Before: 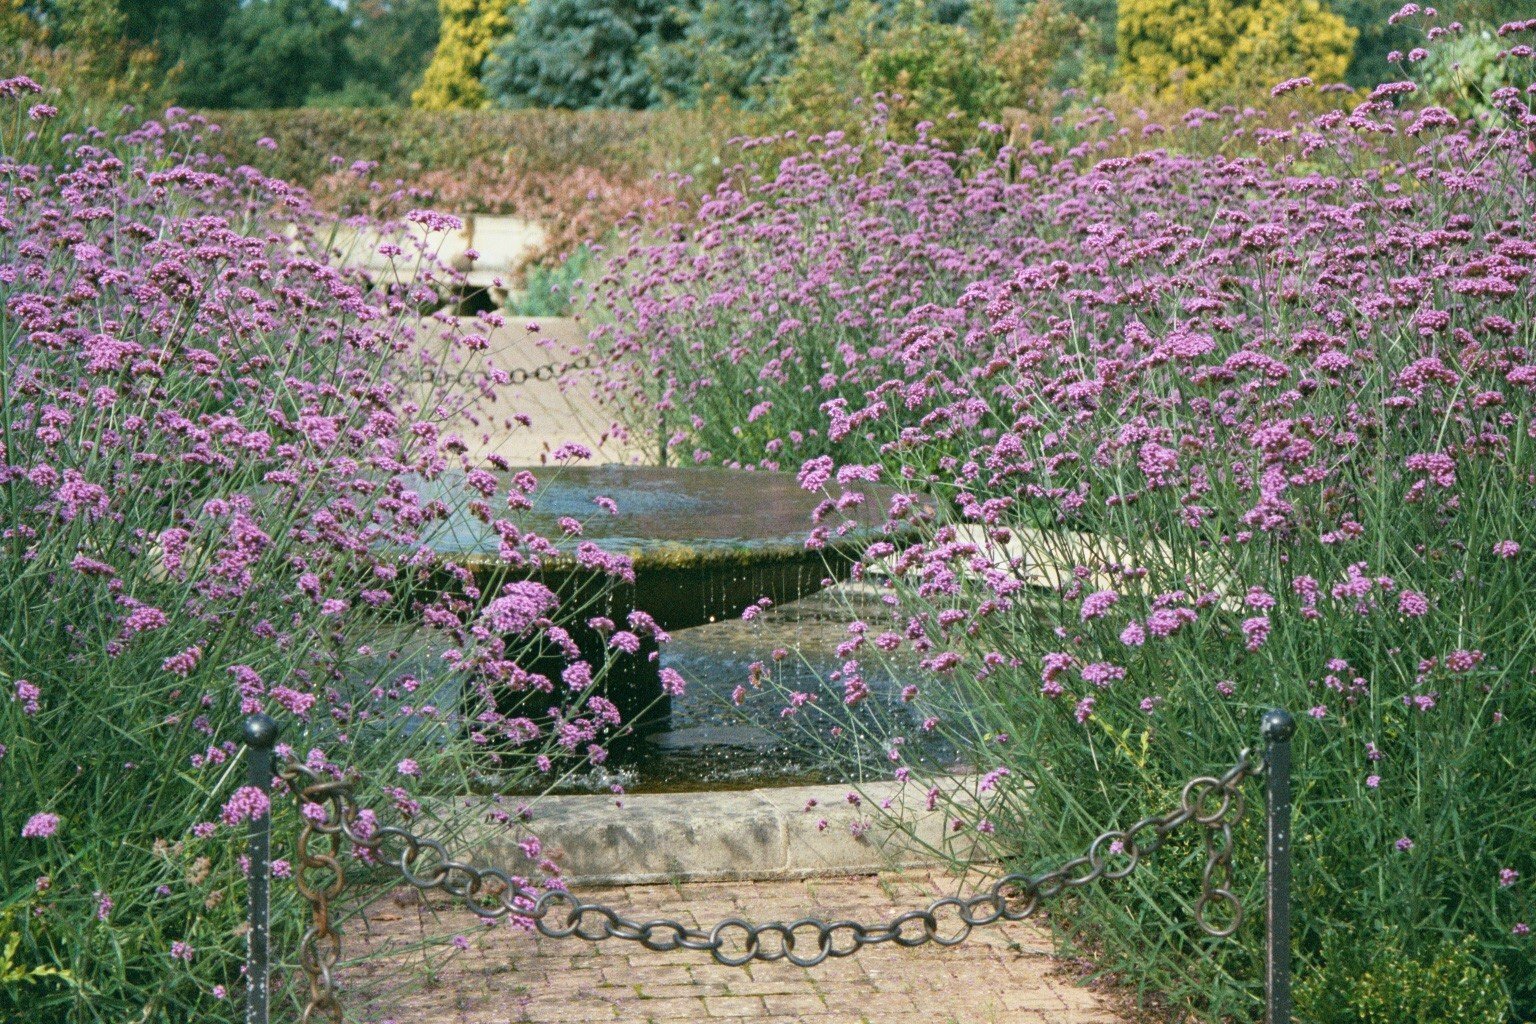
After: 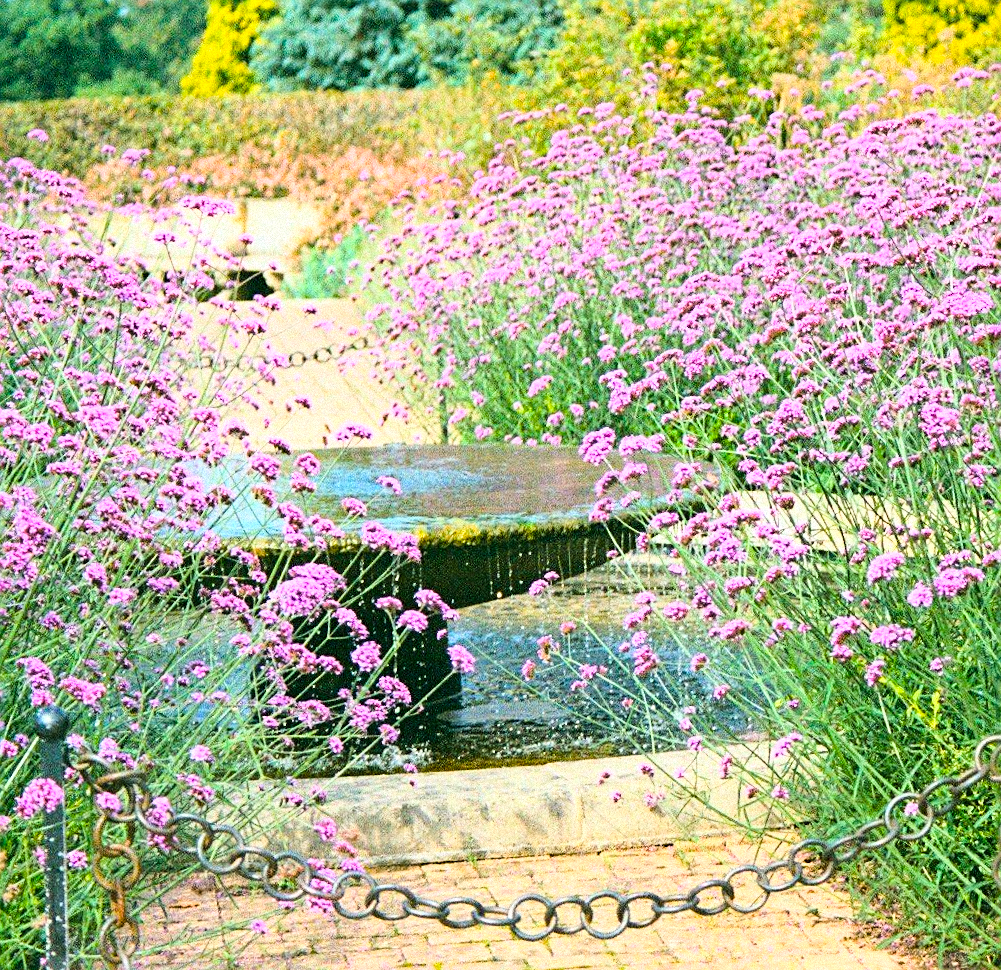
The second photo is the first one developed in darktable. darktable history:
sharpen: on, module defaults
base curve: curves: ch0 [(0, 0) (0.018, 0.026) (0.143, 0.37) (0.33, 0.731) (0.458, 0.853) (0.735, 0.965) (0.905, 0.986) (1, 1)]
crop and rotate: left 13.409%, right 19.924%
color balance rgb: linear chroma grading › global chroma 15%, perceptual saturation grading › global saturation 30%
rotate and perspective: rotation -2°, crop left 0.022, crop right 0.978, crop top 0.049, crop bottom 0.951
grain: mid-tones bias 0%
white balance: emerald 1
